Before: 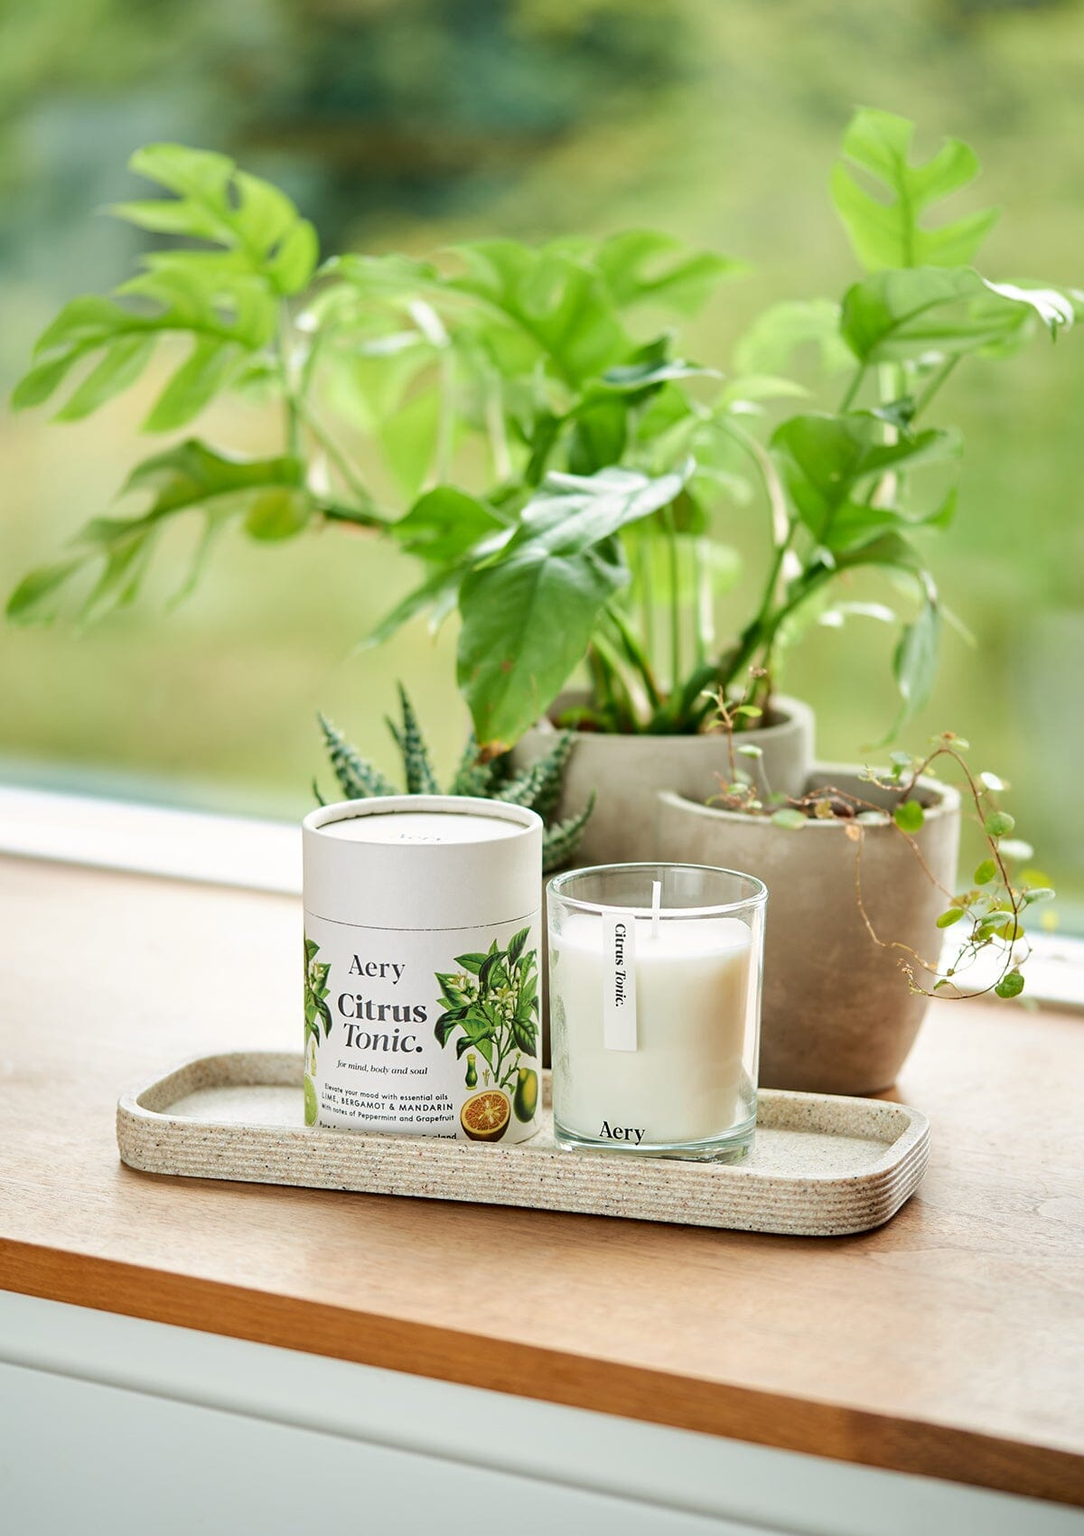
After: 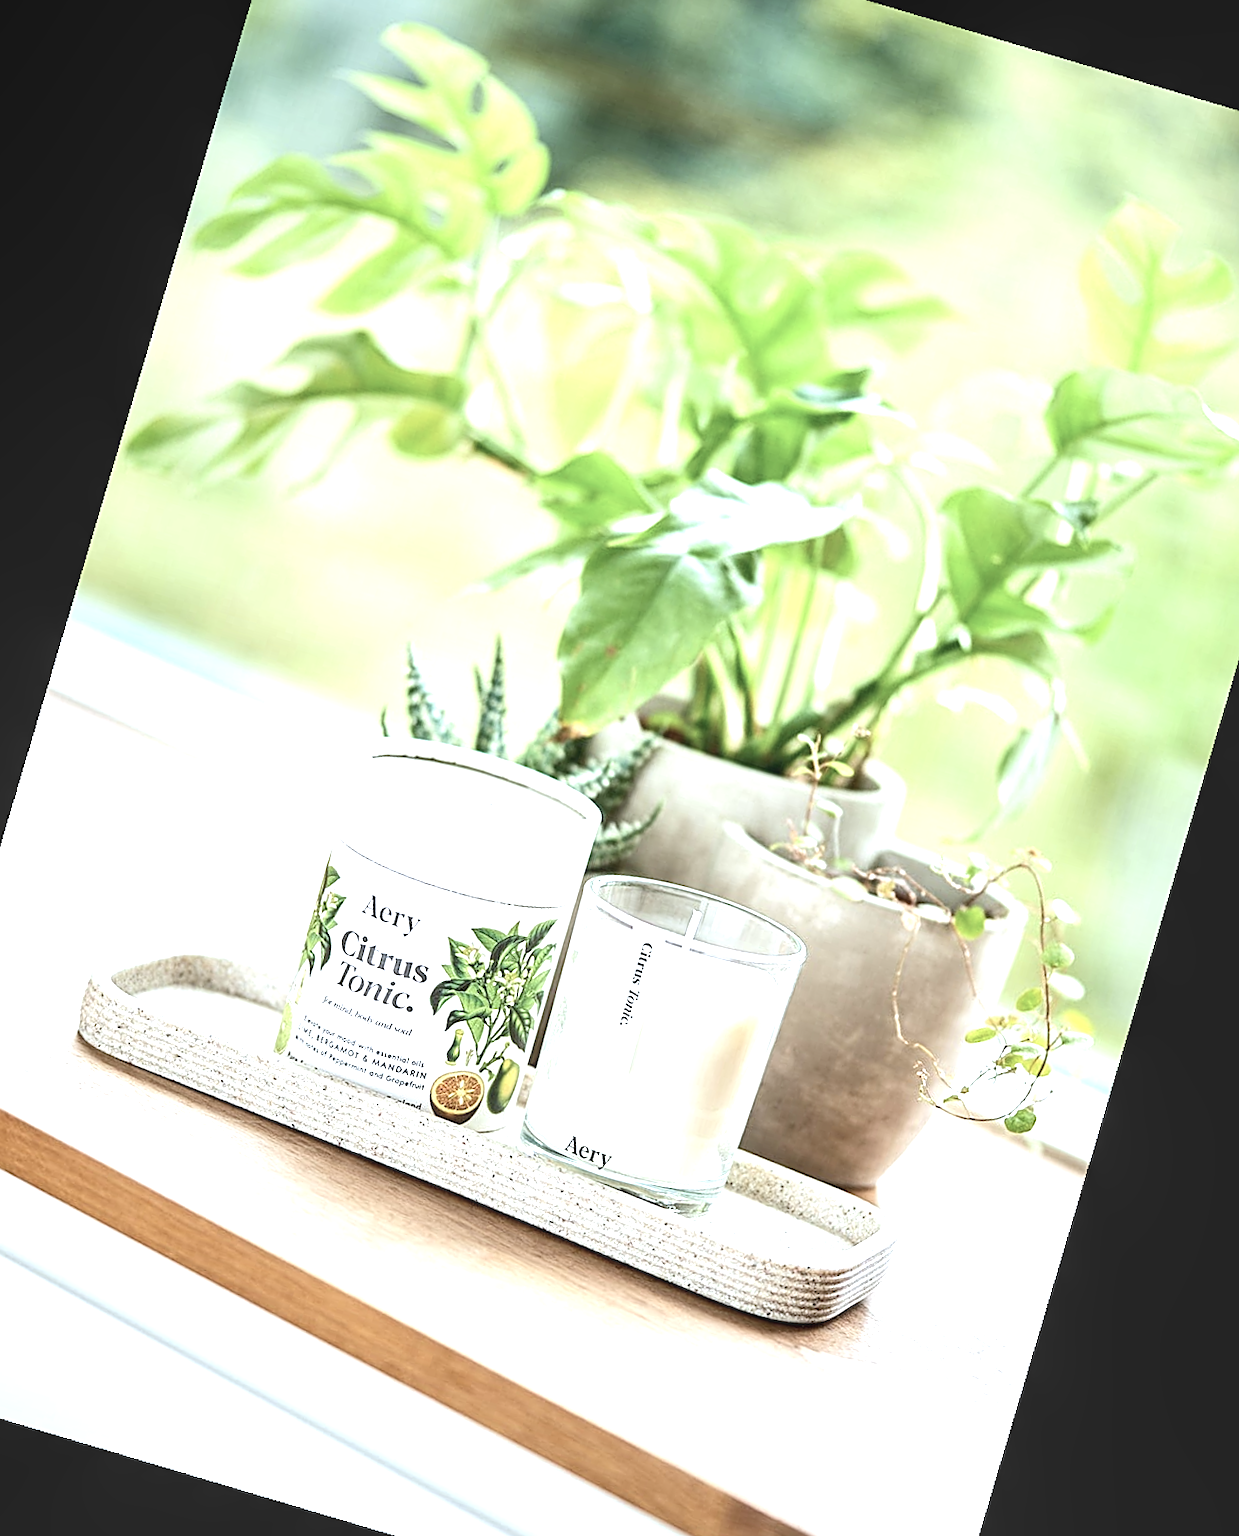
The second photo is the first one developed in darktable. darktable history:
exposure: black level correction 0, exposure 1.379 EV, compensate exposure bias true, compensate highlight preservation false
sharpen: on, module defaults
crop and rotate: angle -3.27°, left 5.211%, top 5.211%, right 4.607%, bottom 4.607%
local contrast: detail 110%
rotate and perspective: rotation 13.27°, automatic cropping off
color balance rgb: perceptual saturation grading › global saturation -1%
white balance: red 0.931, blue 1.11
contrast brightness saturation: contrast 0.1, saturation -0.36
